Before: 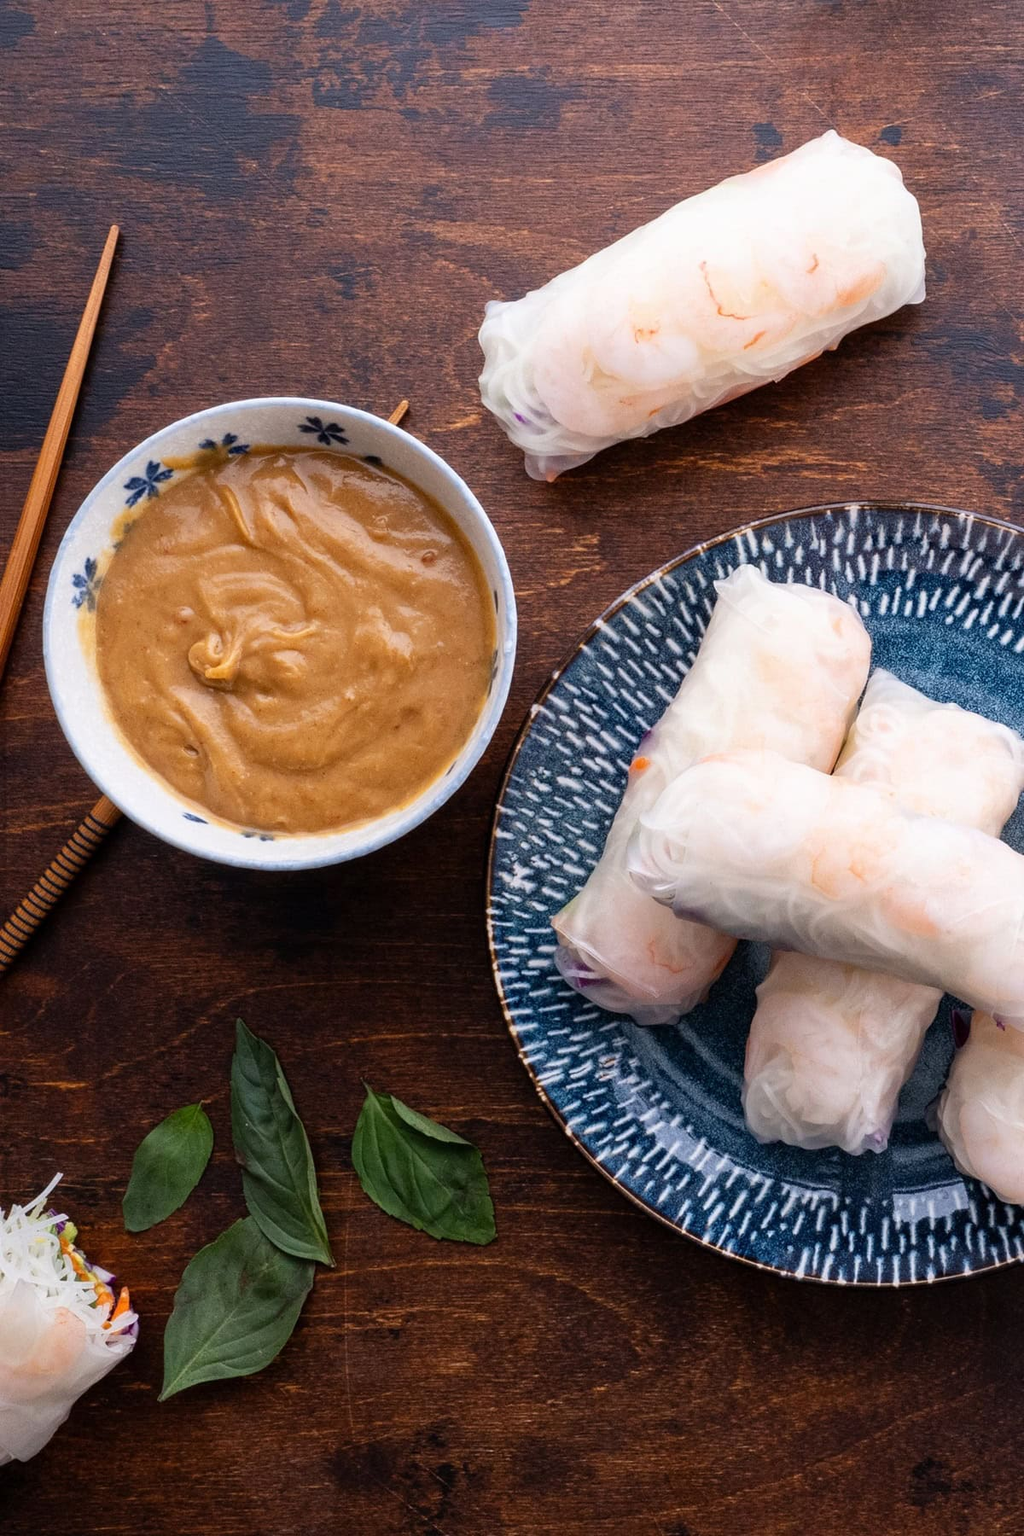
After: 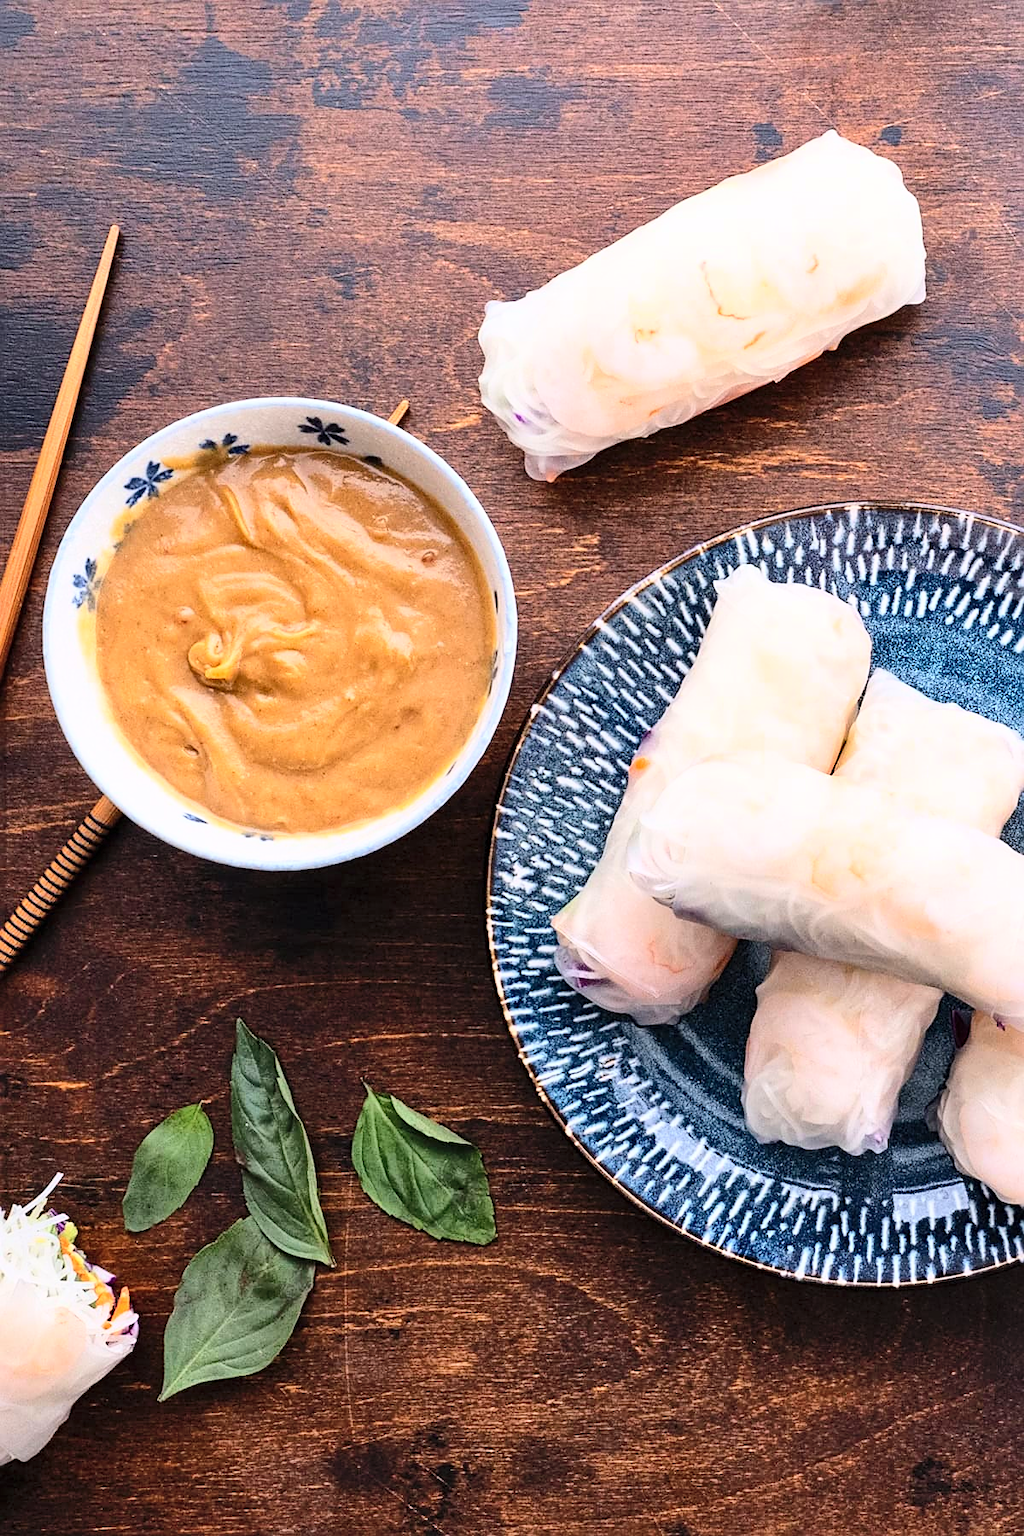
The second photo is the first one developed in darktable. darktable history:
shadows and highlights: soften with gaussian
contrast brightness saturation: brightness 0.091, saturation 0.192
sharpen: on, module defaults
tone curve: curves: ch0 [(0, 0) (0.003, 0.003) (0.011, 0.012) (0.025, 0.026) (0.044, 0.046) (0.069, 0.072) (0.1, 0.104) (0.136, 0.141) (0.177, 0.185) (0.224, 0.247) (0.277, 0.335) (0.335, 0.447) (0.399, 0.539) (0.468, 0.636) (0.543, 0.723) (0.623, 0.803) (0.709, 0.873) (0.801, 0.936) (0.898, 0.978) (1, 1)], color space Lab, independent channels, preserve colors none
